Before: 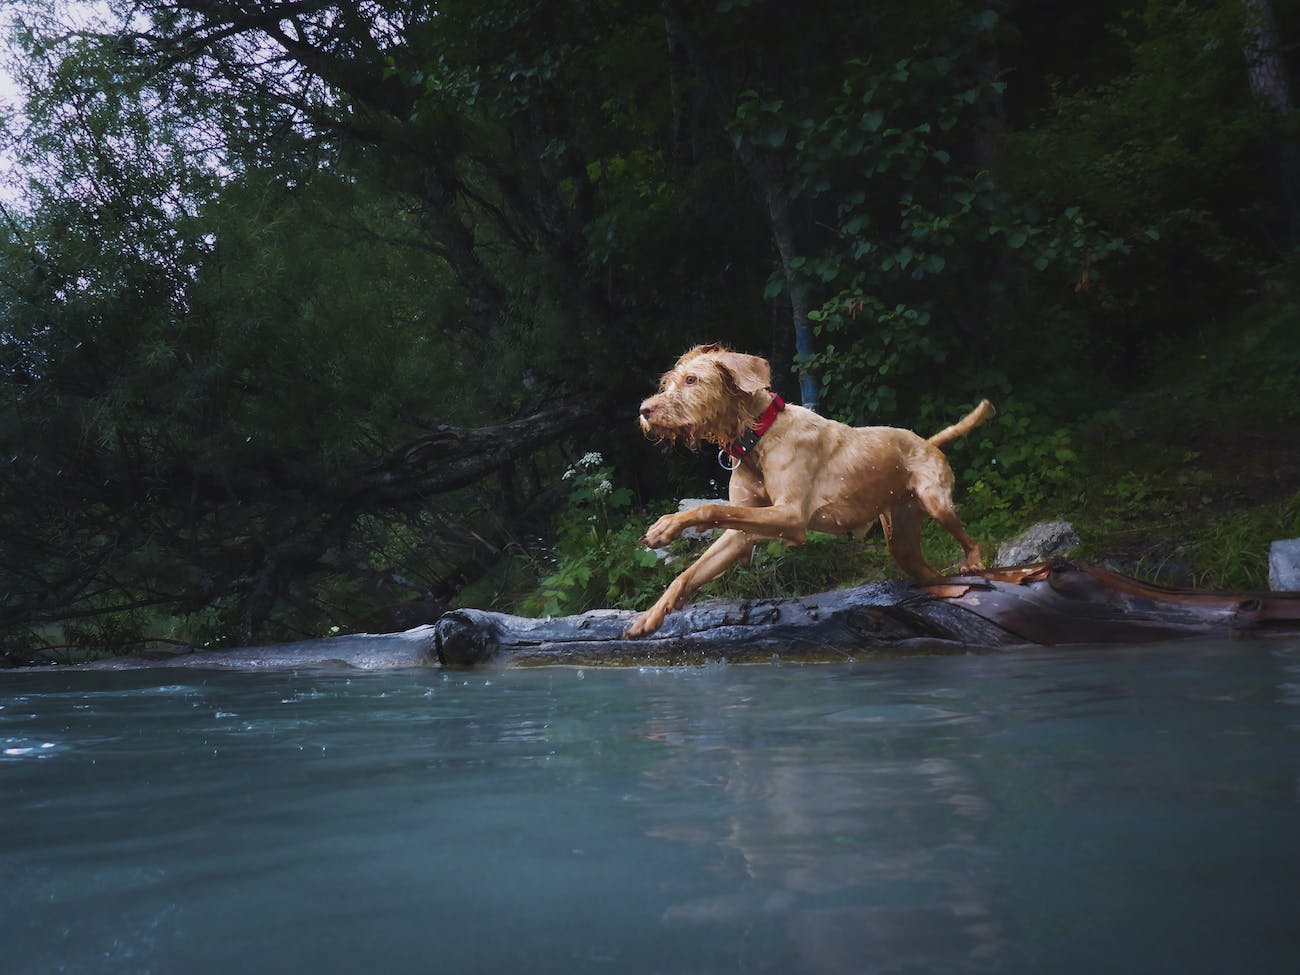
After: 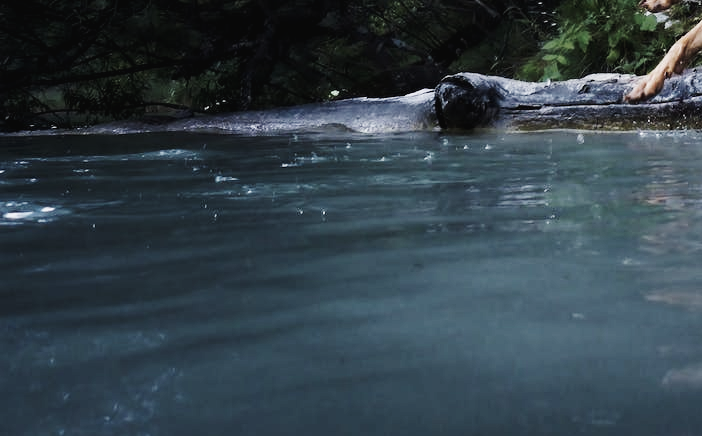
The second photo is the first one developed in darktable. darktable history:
color correction: highlights b* 0.051, saturation 0.545
crop and rotate: top 55.053%, right 45.955%, bottom 0.155%
exposure: black level correction 0.01, exposure 0.015 EV, compensate highlight preservation false
tone curve: curves: ch0 [(0.003, 0.023) (0.071, 0.052) (0.236, 0.197) (0.466, 0.557) (0.631, 0.764) (0.806, 0.906) (1, 1)]; ch1 [(0, 0) (0.262, 0.227) (0.417, 0.386) (0.469, 0.467) (0.502, 0.51) (0.528, 0.521) (0.573, 0.555) (0.605, 0.621) (0.644, 0.671) (0.686, 0.728) (0.994, 0.987)]; ch2 [(0, 0) (0.262, 0.188) (0.385, 0.353) (0.427, 0.424) (0.495, 0.502) (0.531, 0.555) (0.583, 0.632) (0.644, 0.748) (1, 1)], preserve colors none
